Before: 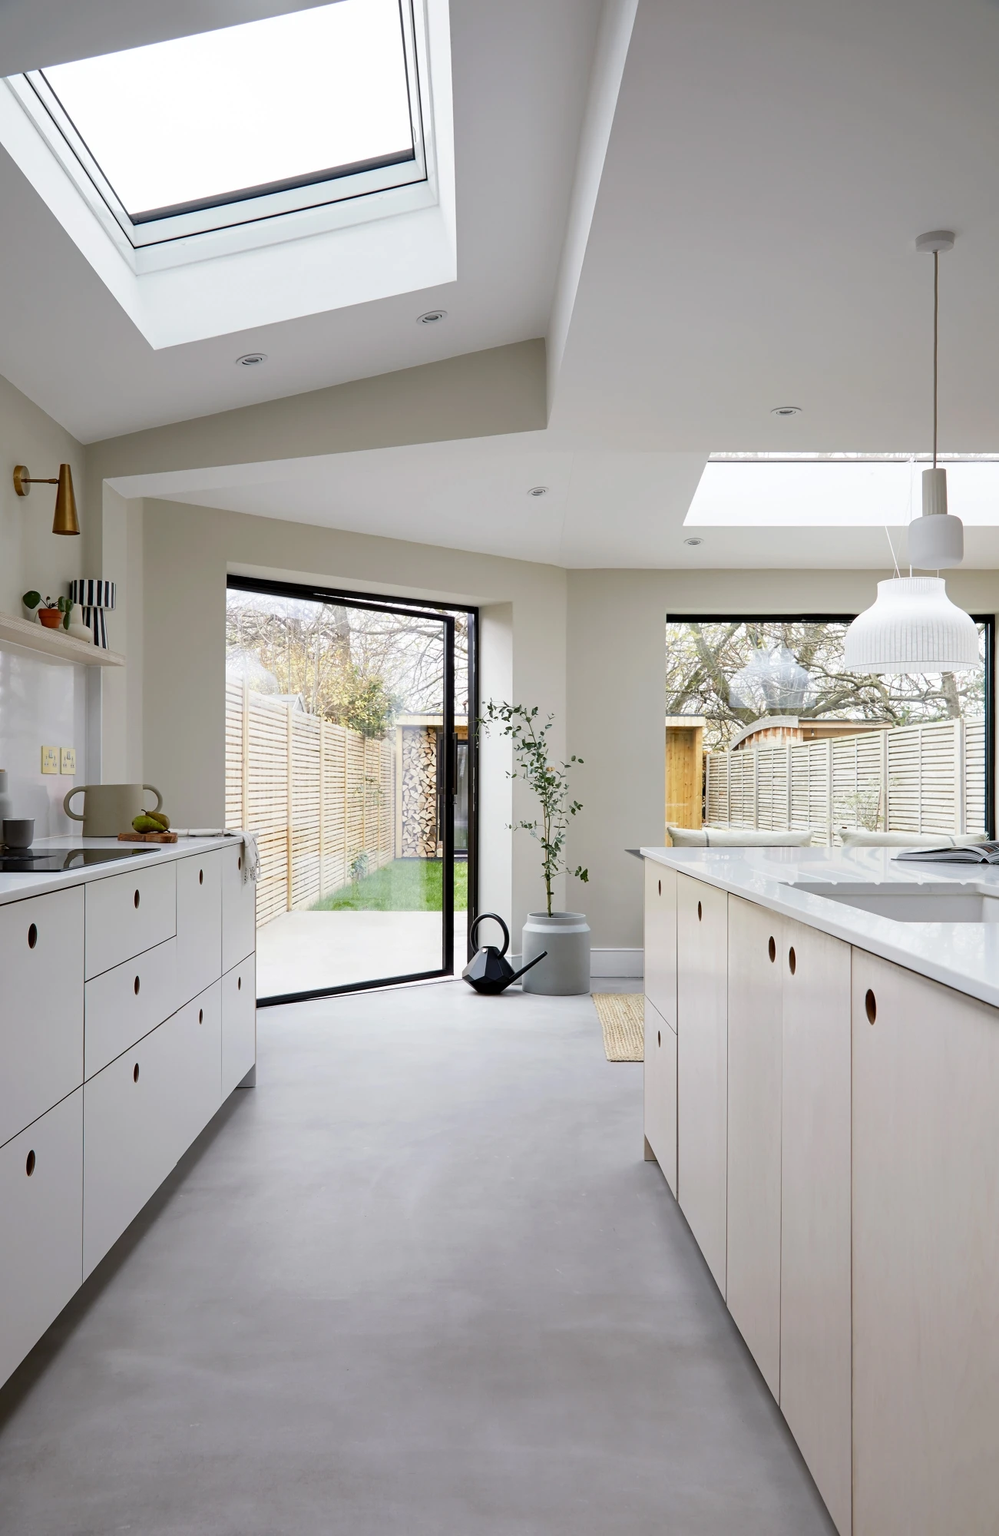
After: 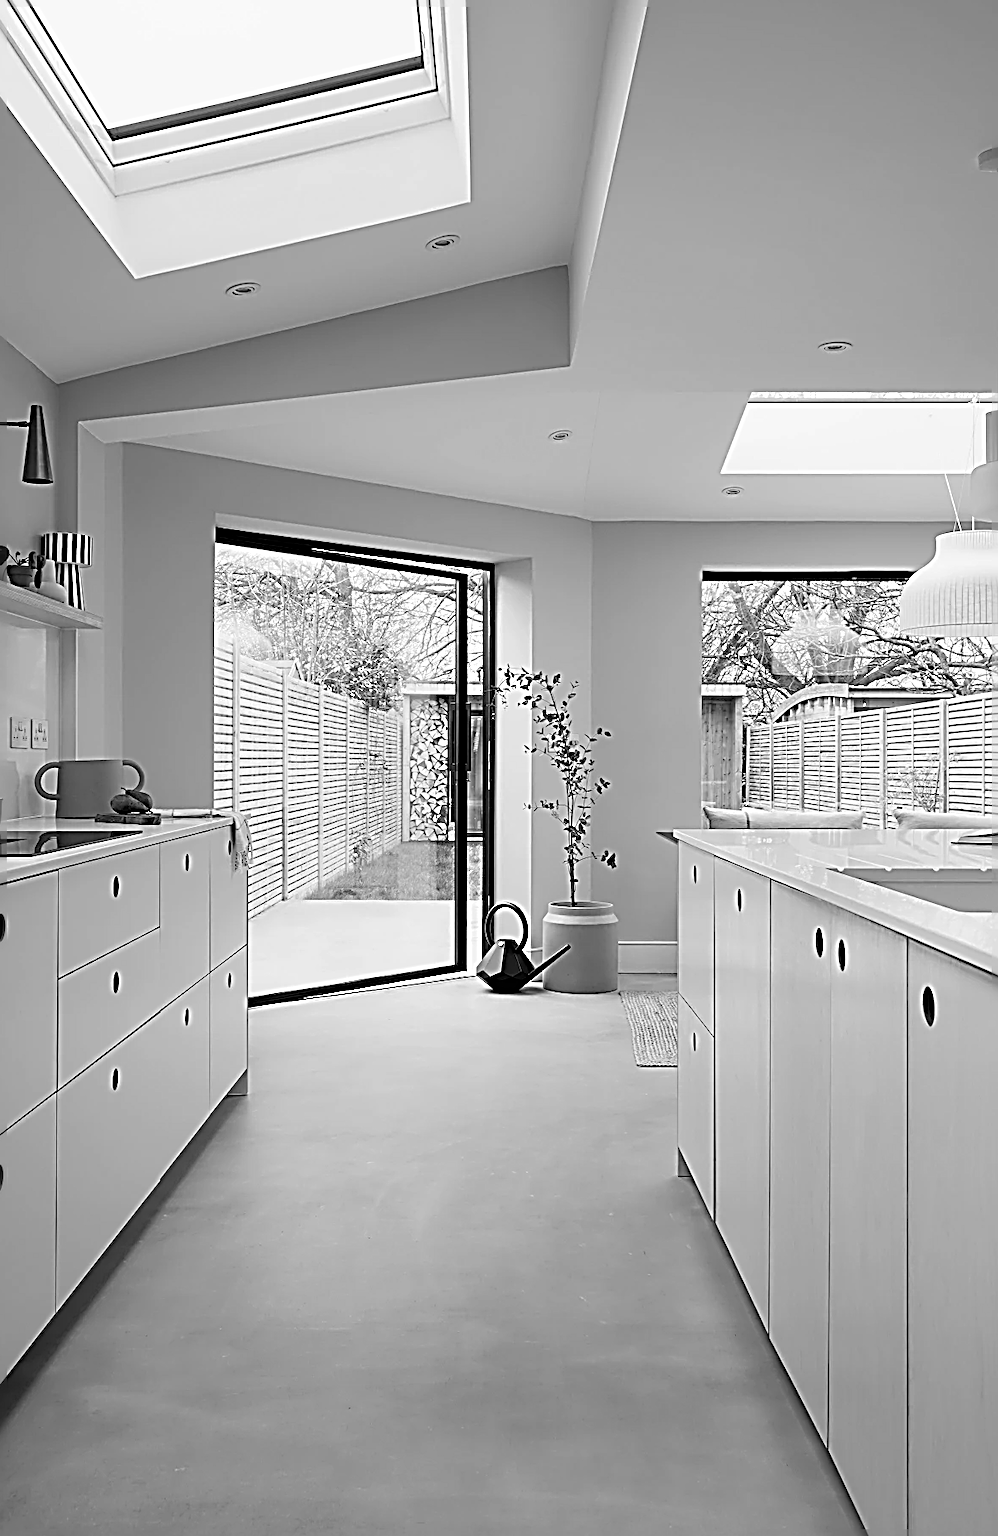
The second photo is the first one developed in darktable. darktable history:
crop: left 3.305%, top 6.436%, right 6.389%, bottom 3.258%
color zones: curves: ch0 [(0.27, 0.396) (0.563, 0.504) (0.75, 0.5) (0.787, 0.307)]
color calibration: output gray [0.267, 0.423, 0.261, 0], illuminant same as pipeline (D50), adaptation none (bypass)
sharpen: radius 3.158, amount 1.731
